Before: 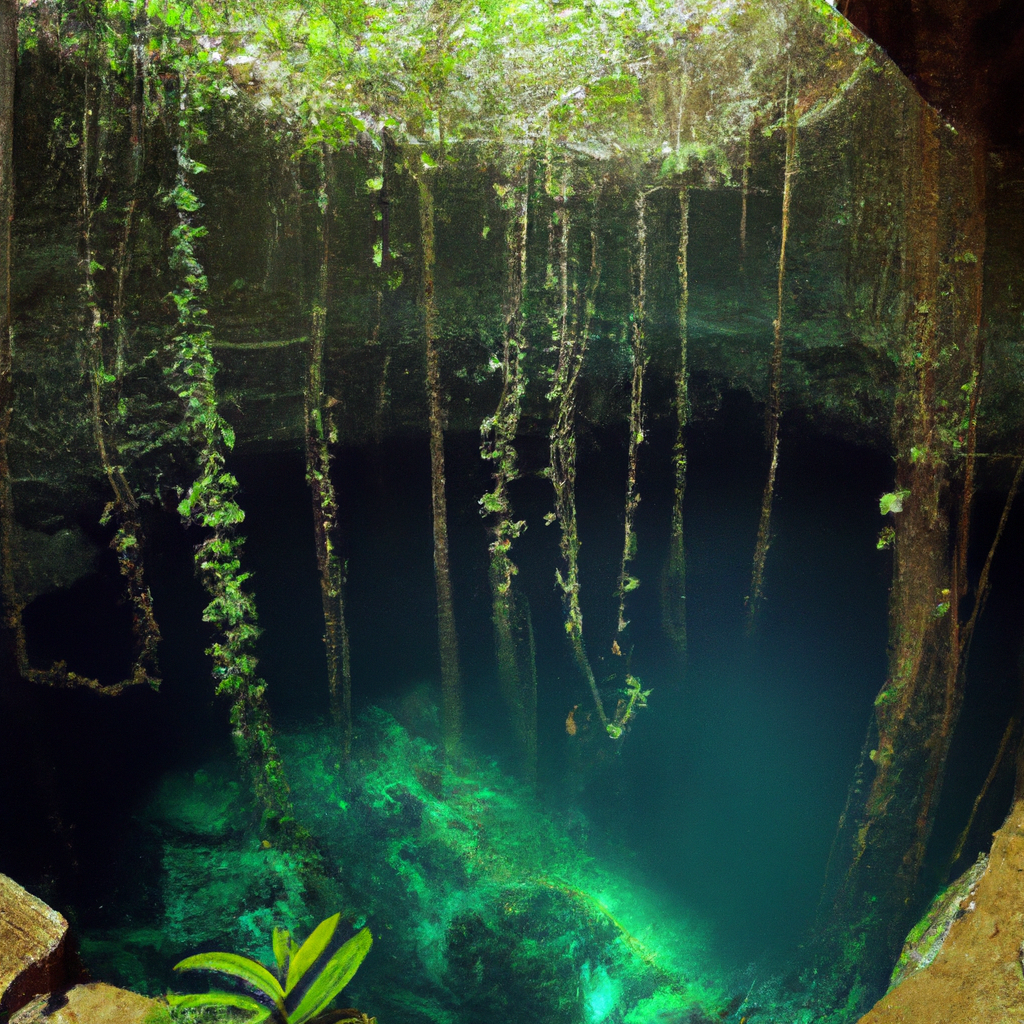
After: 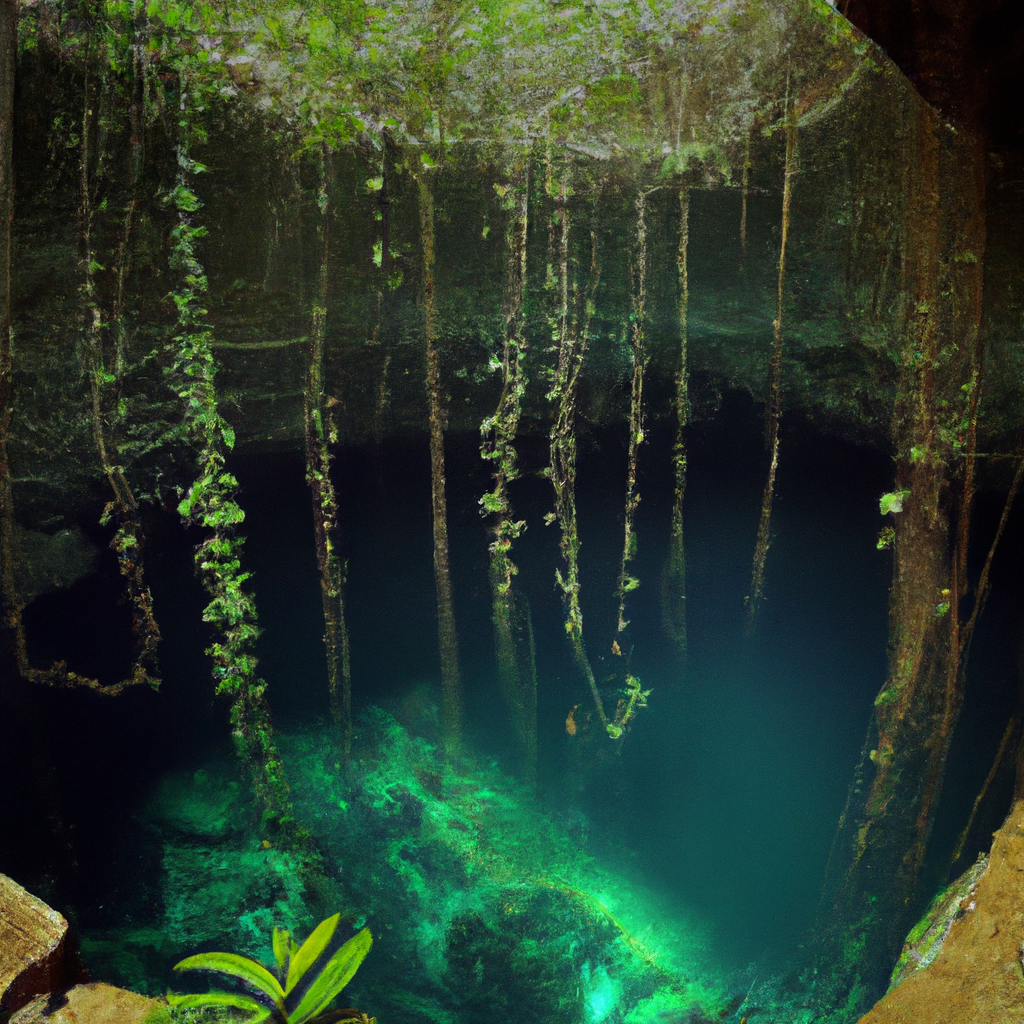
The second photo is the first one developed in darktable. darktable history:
white balance: red 1, blue 1
vignetting: fall-off start 97.52%, fall-off radius 100%, brightness -0.574, saturation 0, center (-0.027, 0.404), width/height ratio 1.368, unbound false
